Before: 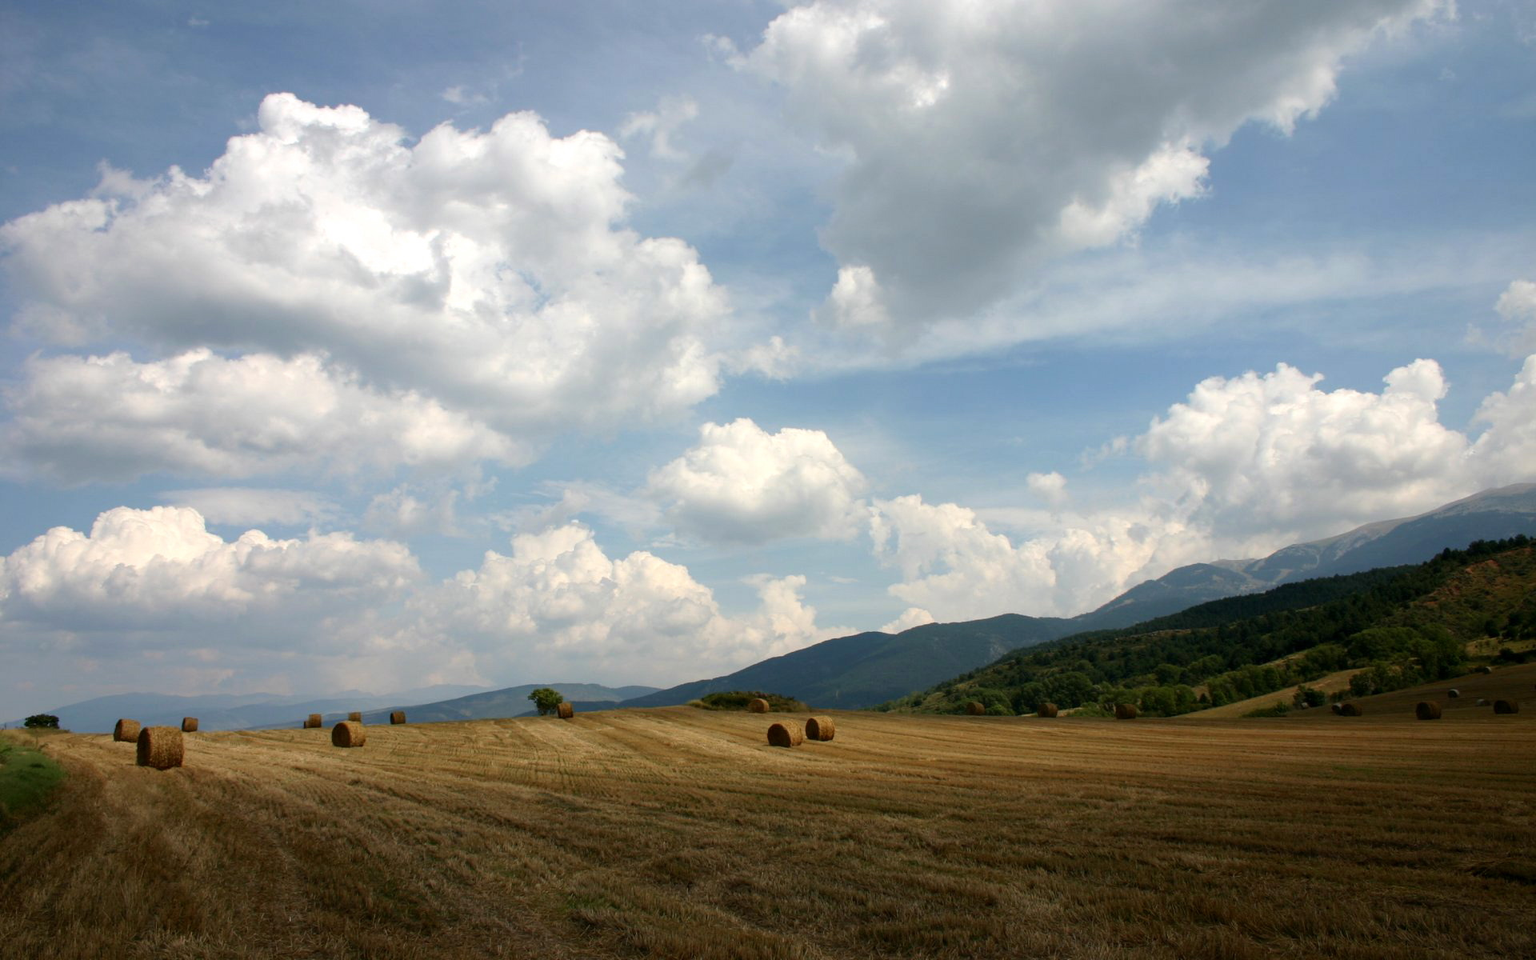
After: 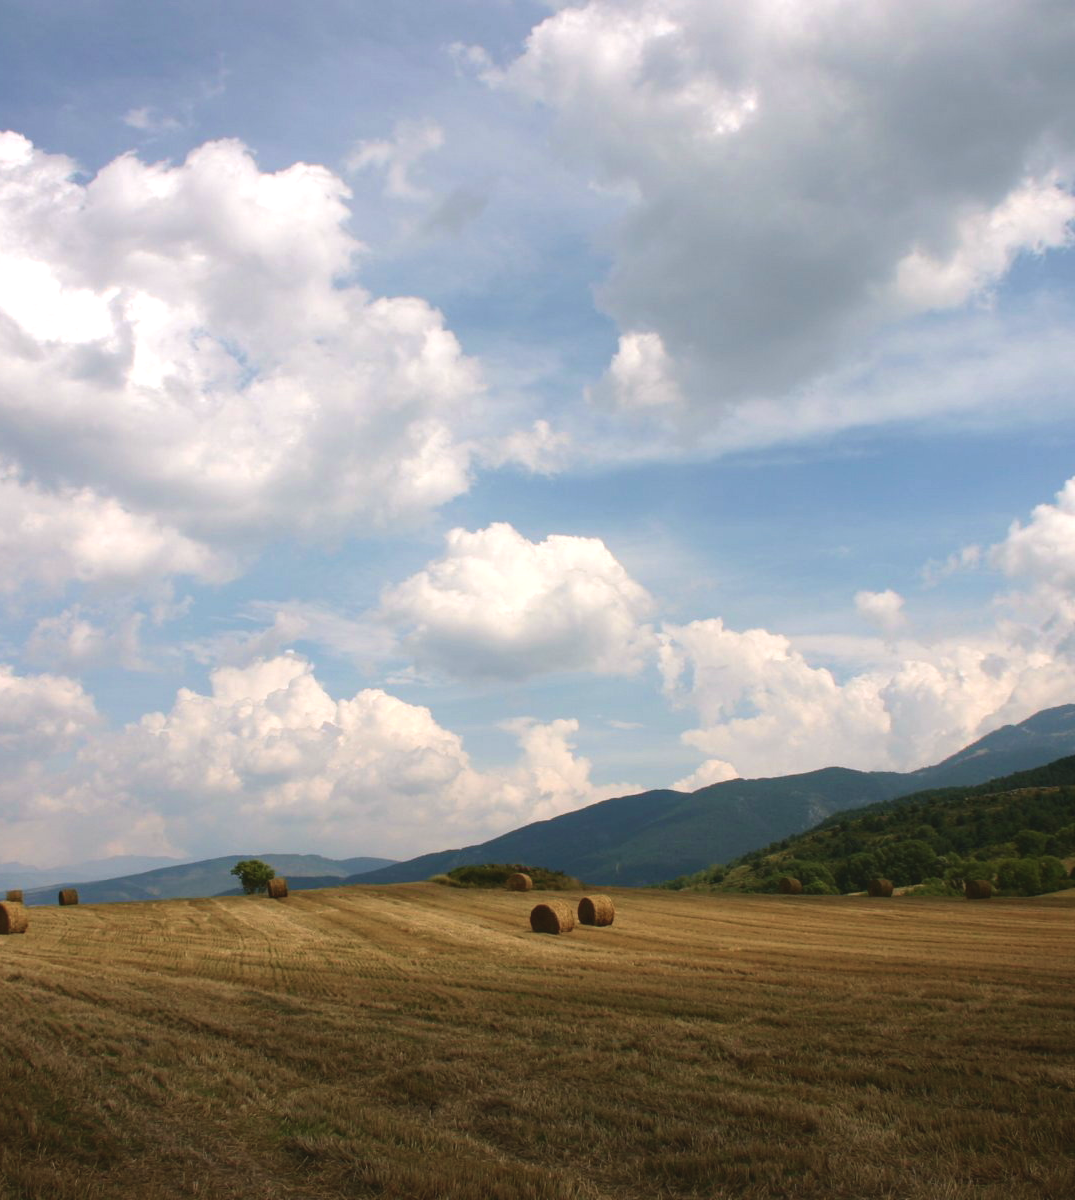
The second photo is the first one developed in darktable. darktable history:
contrast brightness saturation: saturation -0.051
crop and rotate: left 22.391%, right 21.616%
velvia: on, module defaults
exposure: black level correction -0.007, exposure 0.068 EV, compensate exposure bias true, compensate highlight preservation false
color correction: highlights a* 3, highlights b* -1.21, shadows a* -0.093, shadows b* 2.56, saturation 0.982
